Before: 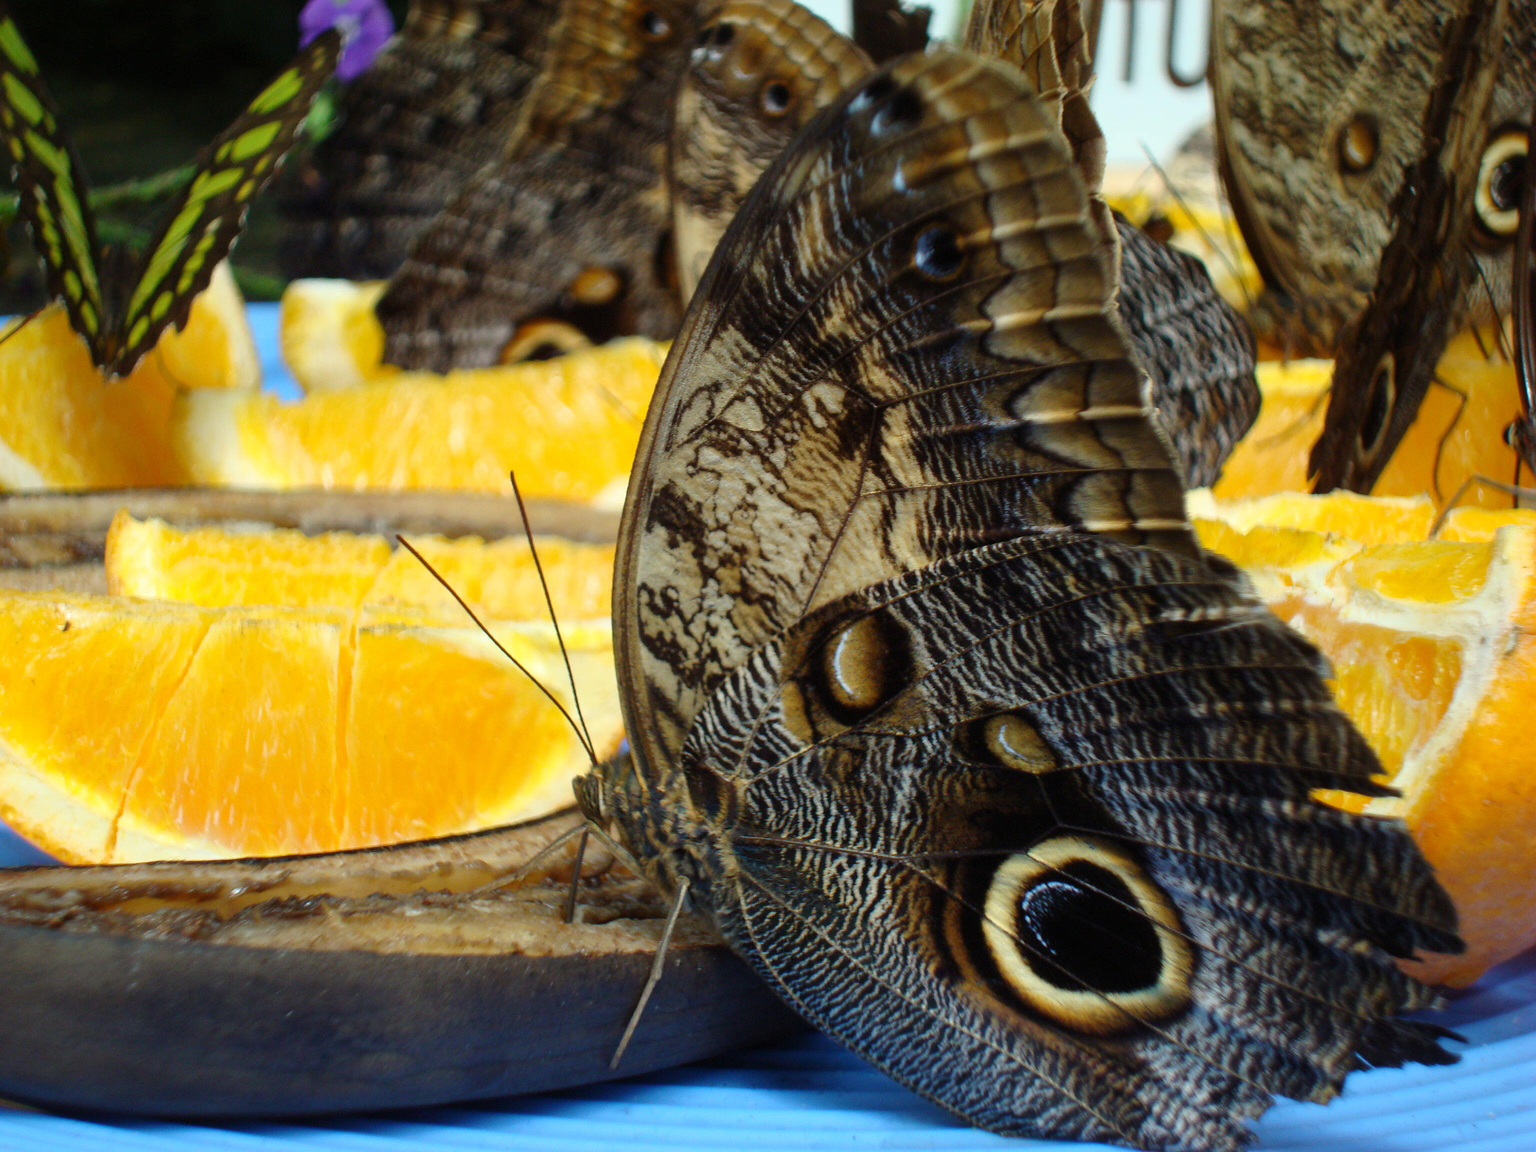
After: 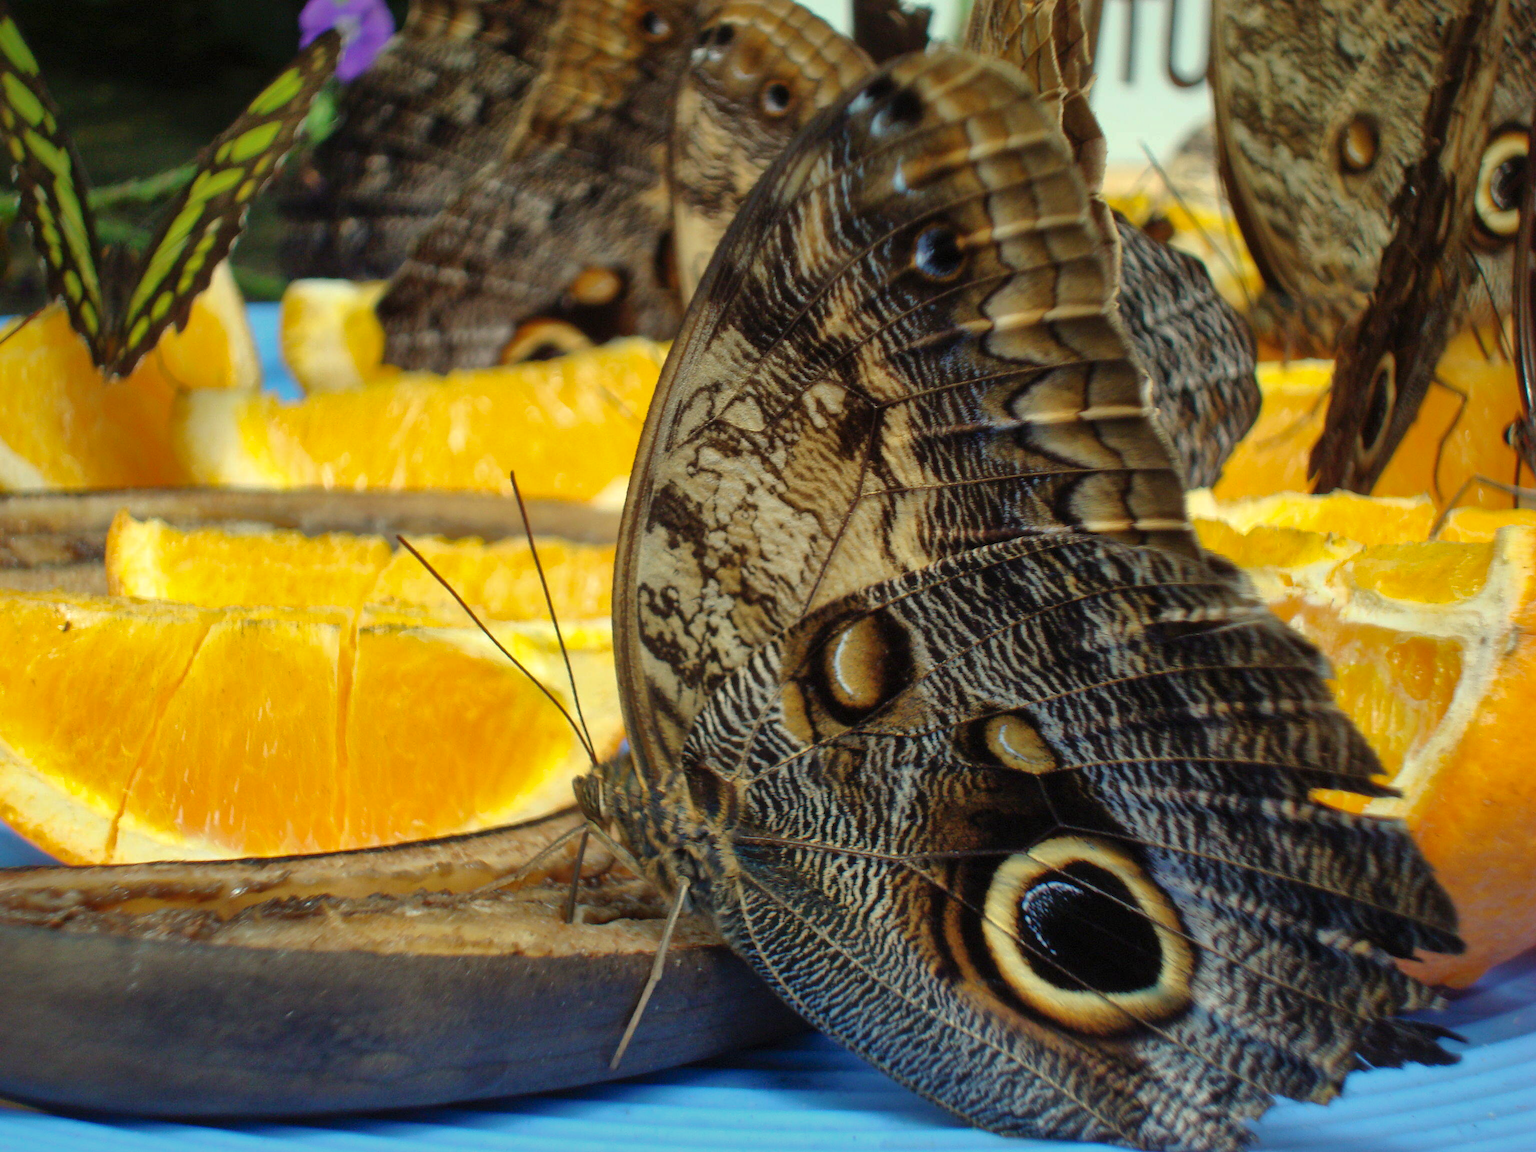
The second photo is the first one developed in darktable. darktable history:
shadows and highlights: on, module defaults
white balance: red 1.029, blue 0.92
